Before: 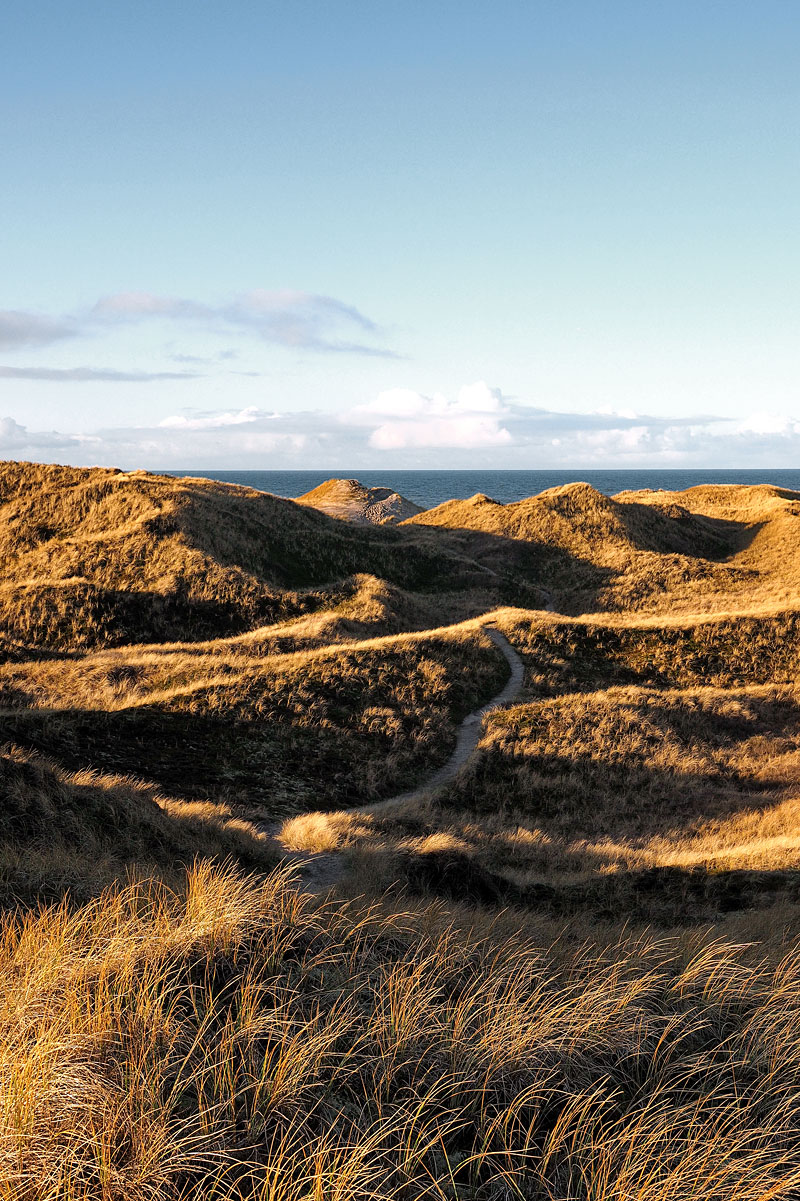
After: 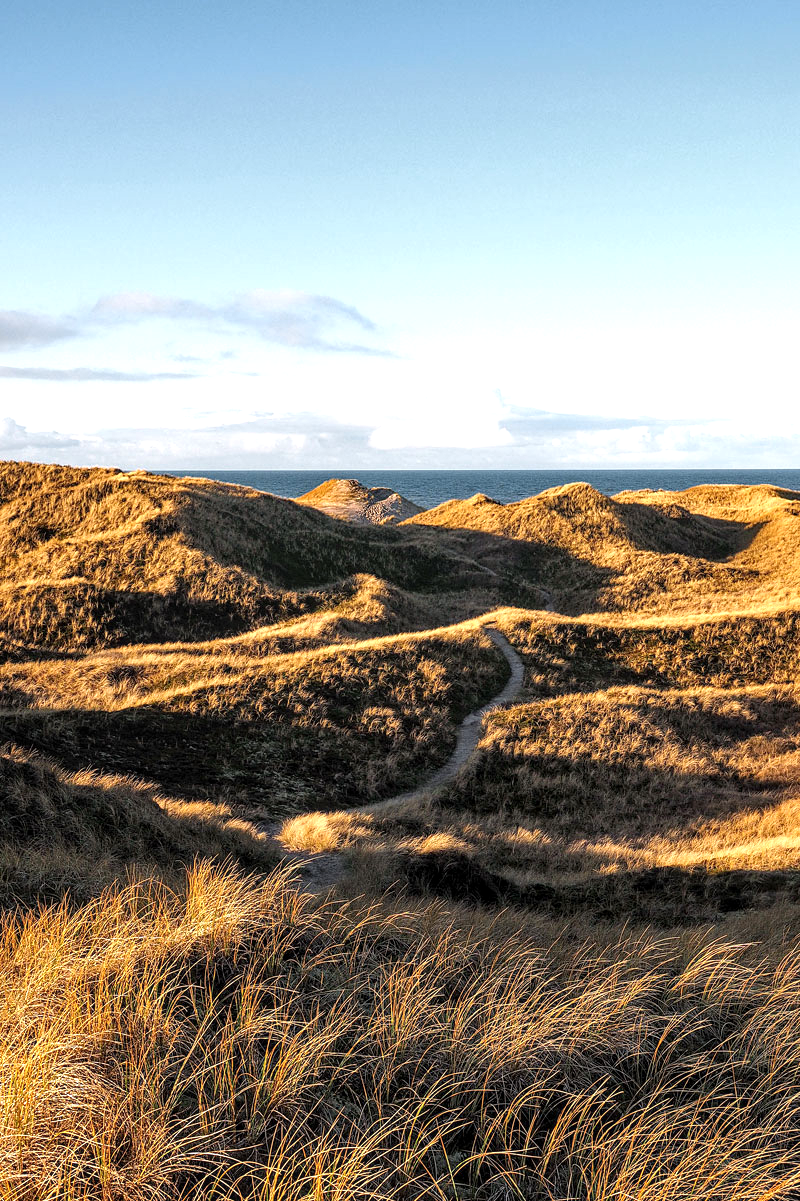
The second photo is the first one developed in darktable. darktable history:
exposure: exposure 0.367 EV, compensate highlight preservation false
local contrast: on, module defaults
